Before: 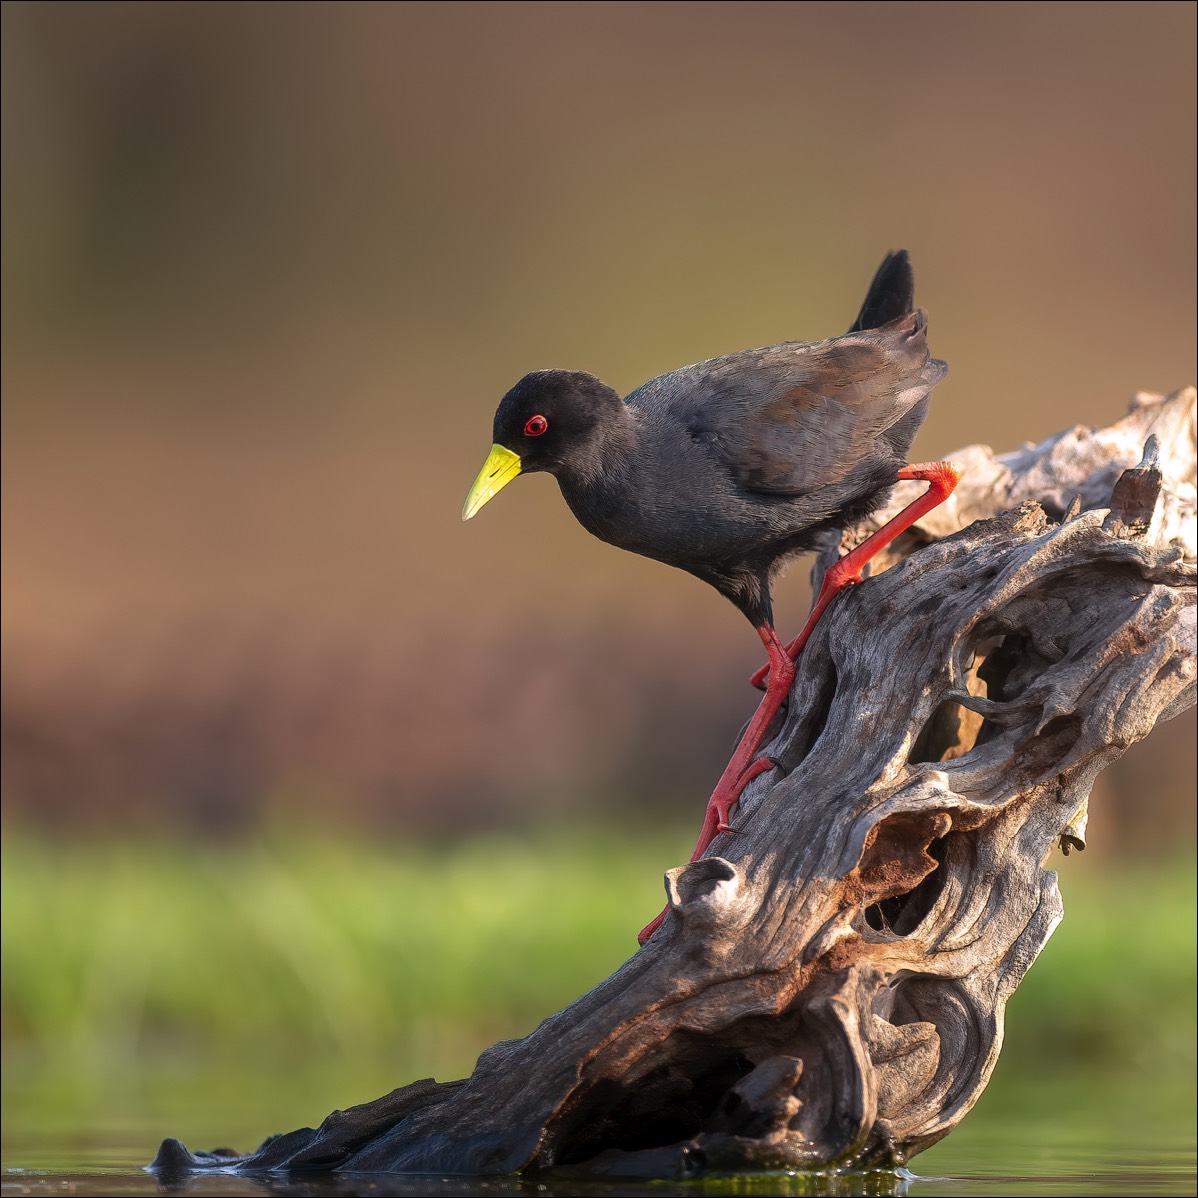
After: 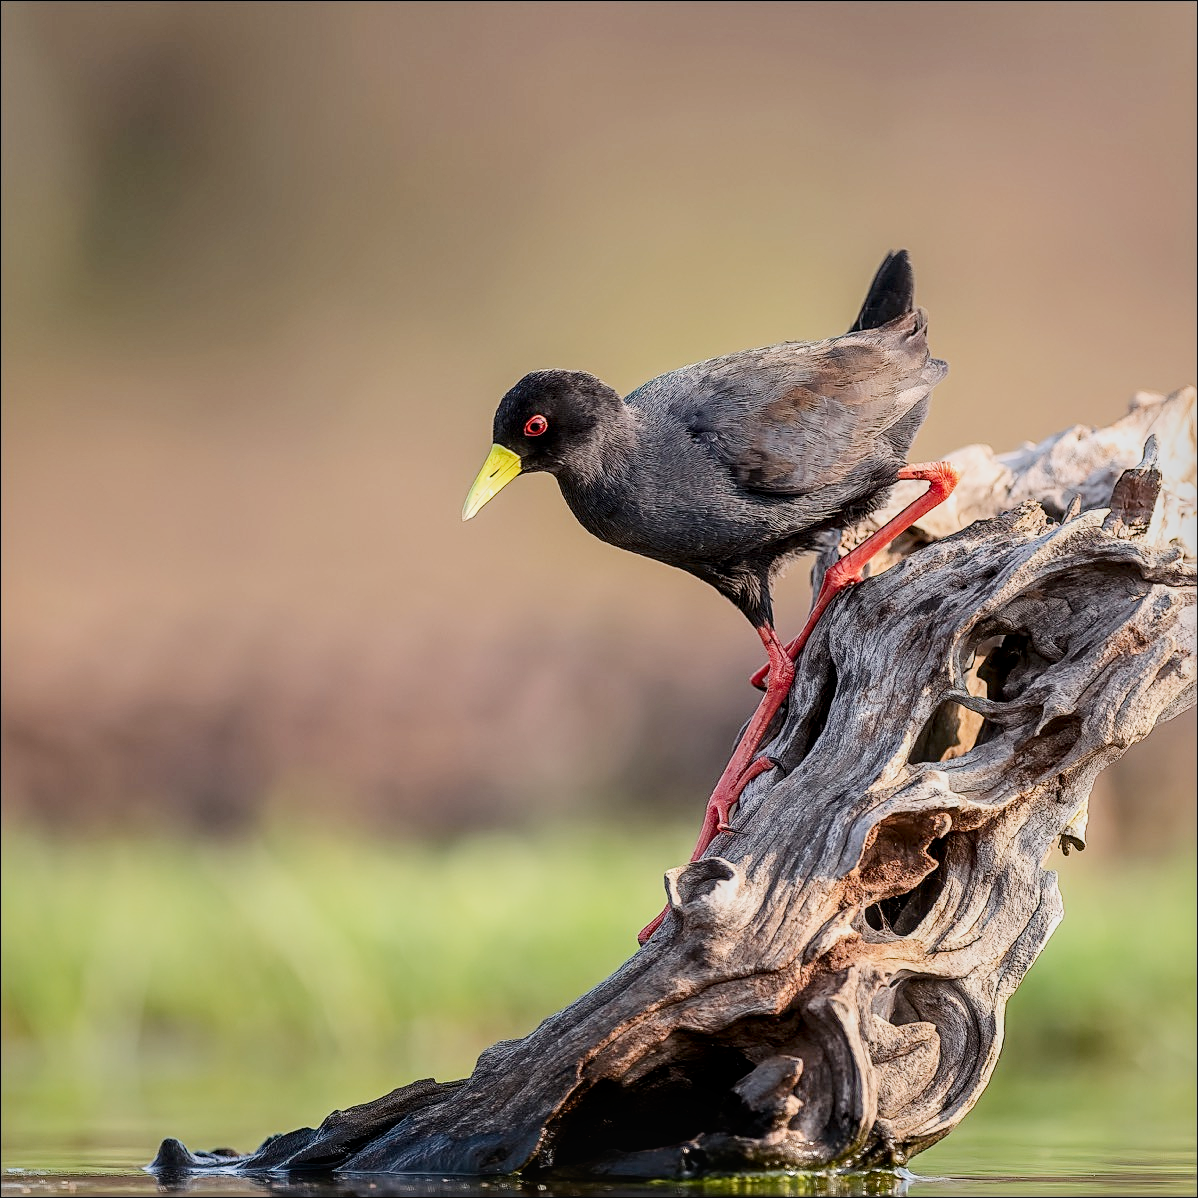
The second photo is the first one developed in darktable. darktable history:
sharpen: on, module defaults
filmic rgb: black relative exposure -7.14 EV, white relative exposure 5.39 EV, hardness 3.03
exposure: black level correction 0.001, exposure 0.499 EV, compensate highlight preservation false
contrast brightness saturation: contrast 0.218
local contrast: on, module defaults
